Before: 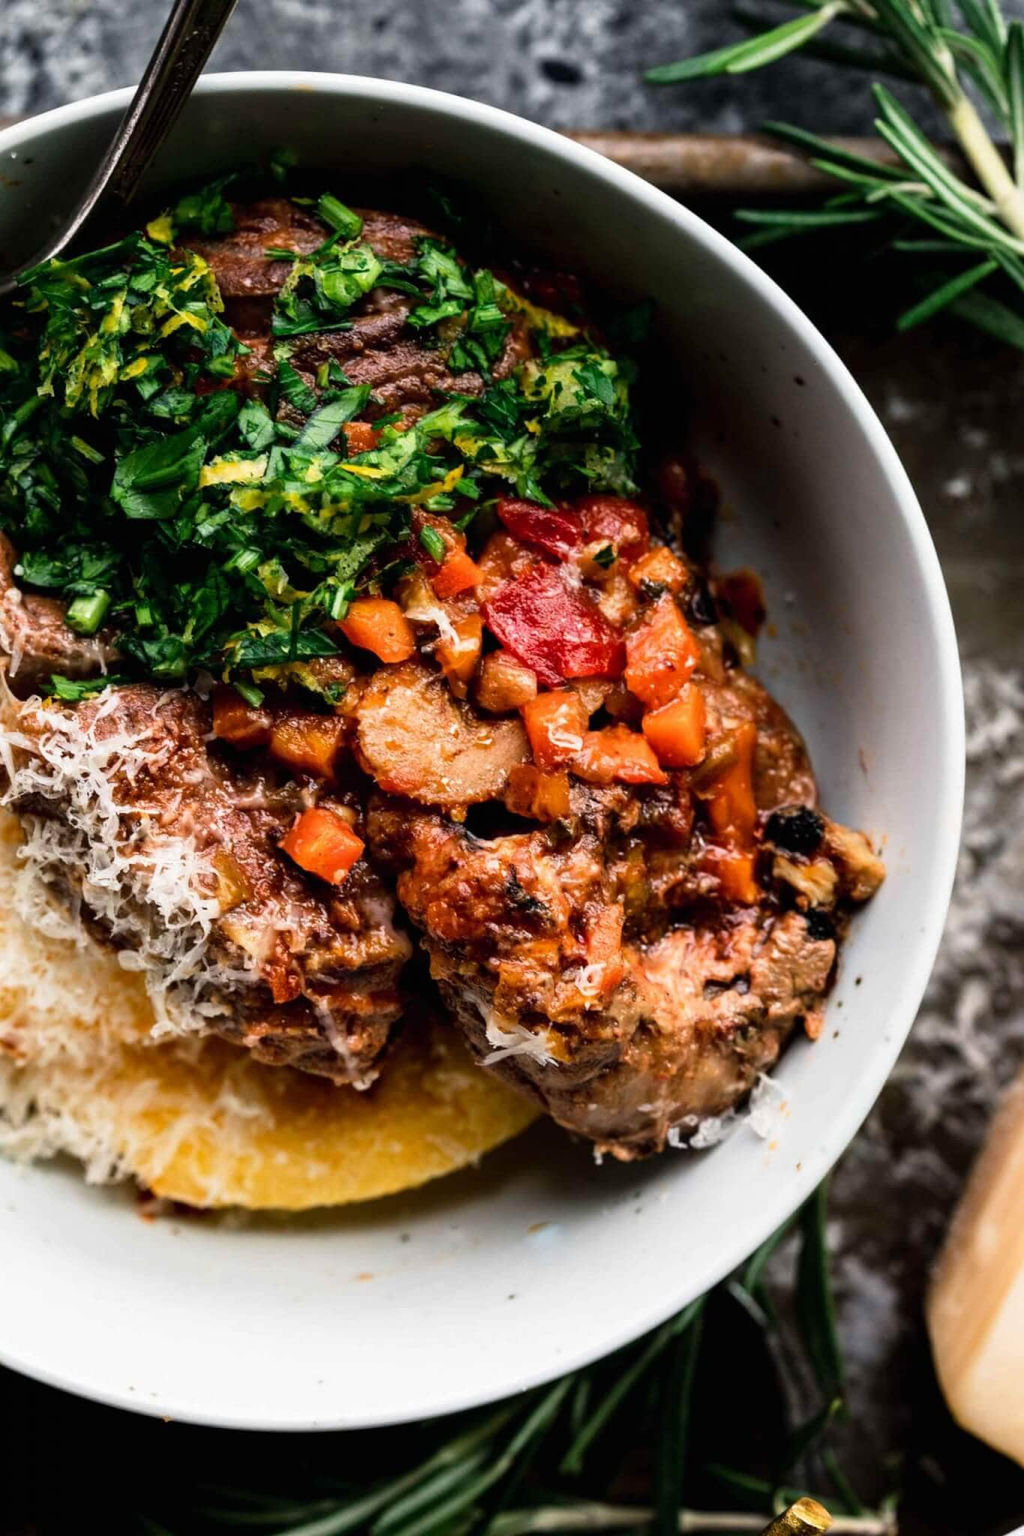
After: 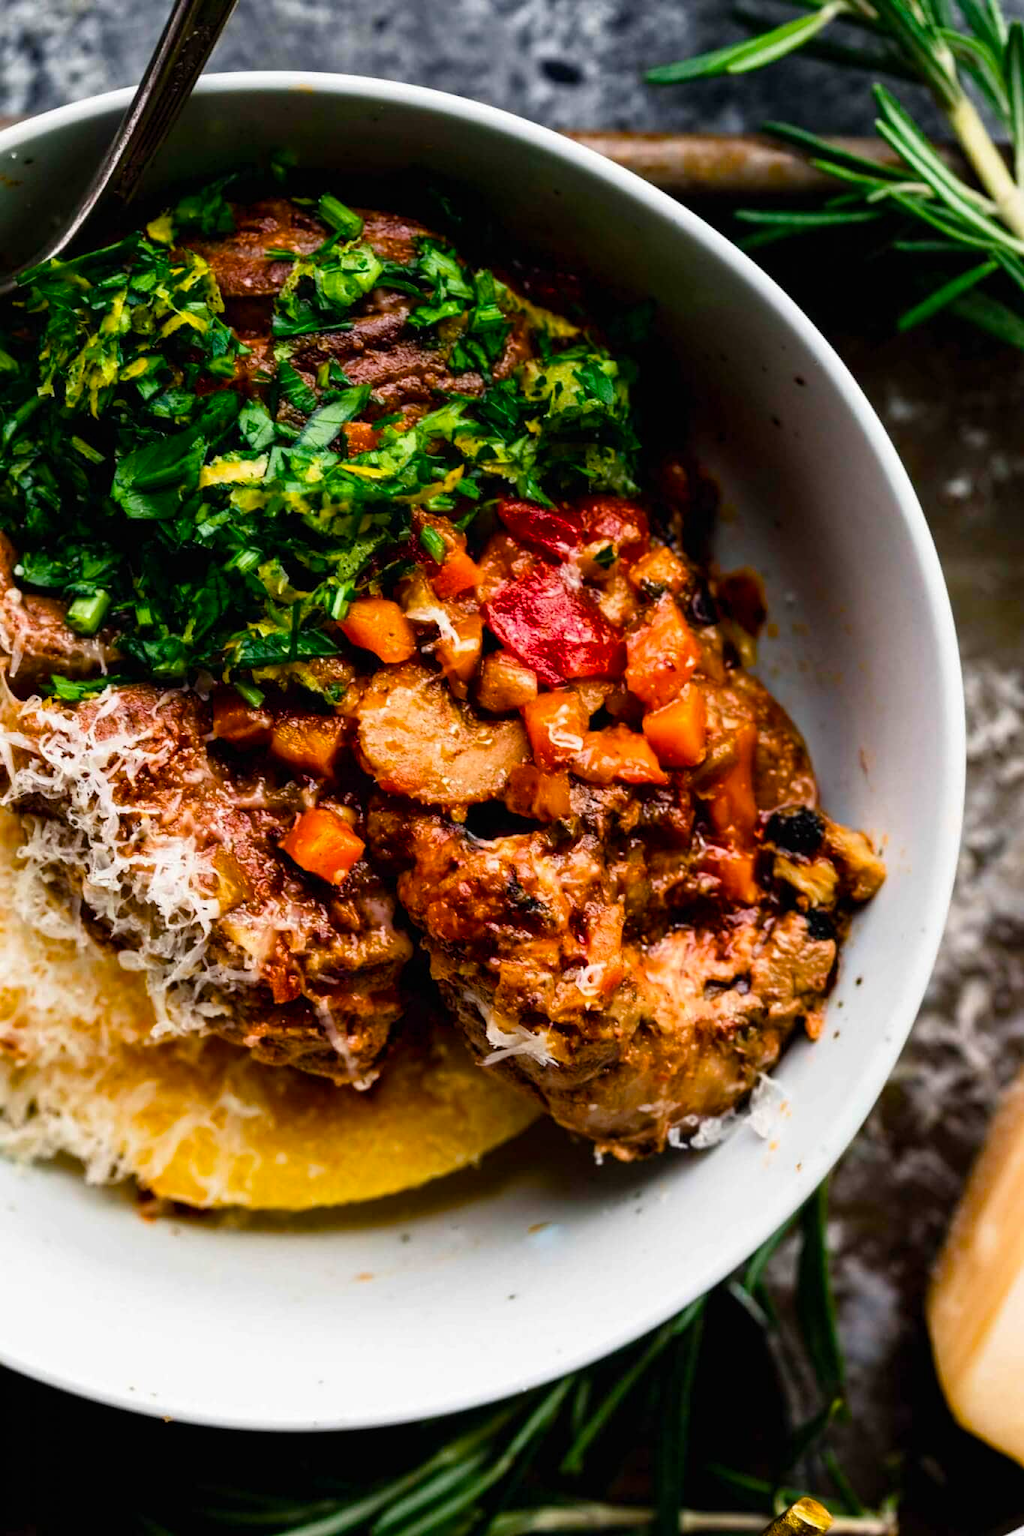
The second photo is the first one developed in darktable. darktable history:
color balance rgb: perceptual saturation grading › global saturation 20%, perceptual saturation grading › highlights 1.898%, perceptual saturation grading › shadows 49.896%, global vibrance 14.509%
levels: levels [0, 0.499, 1]
